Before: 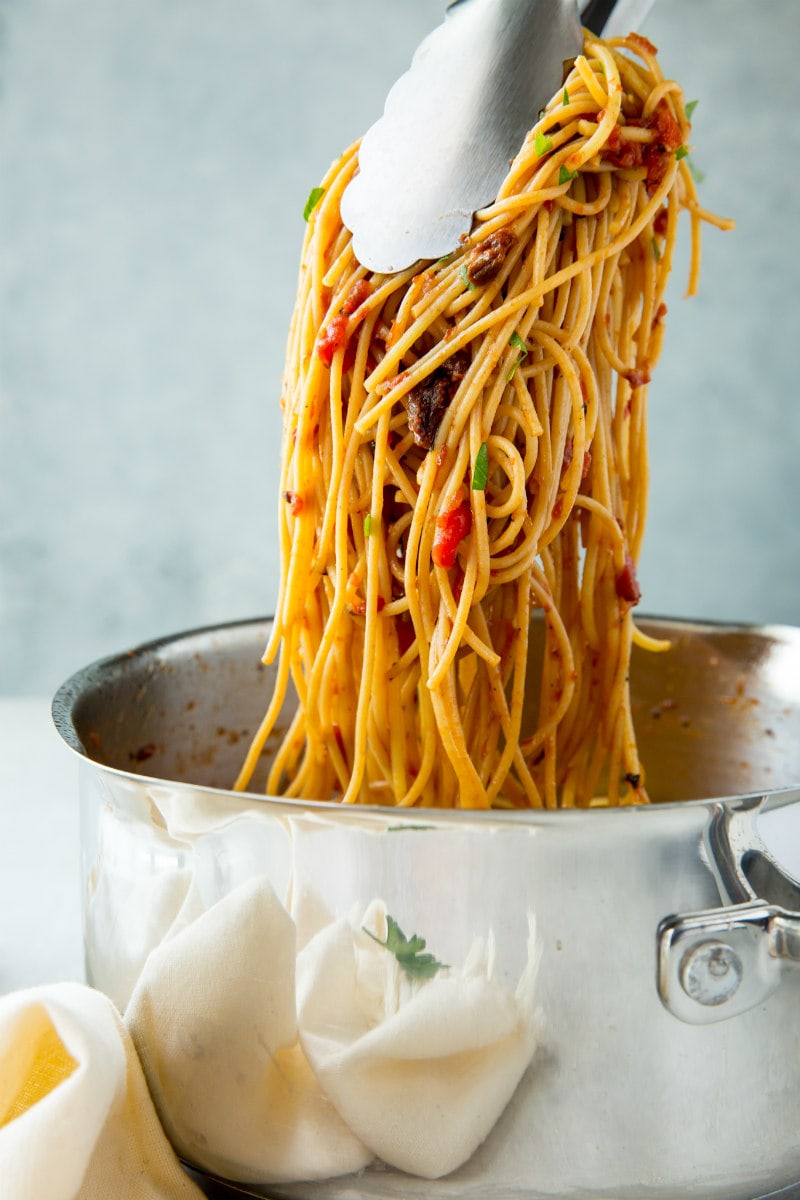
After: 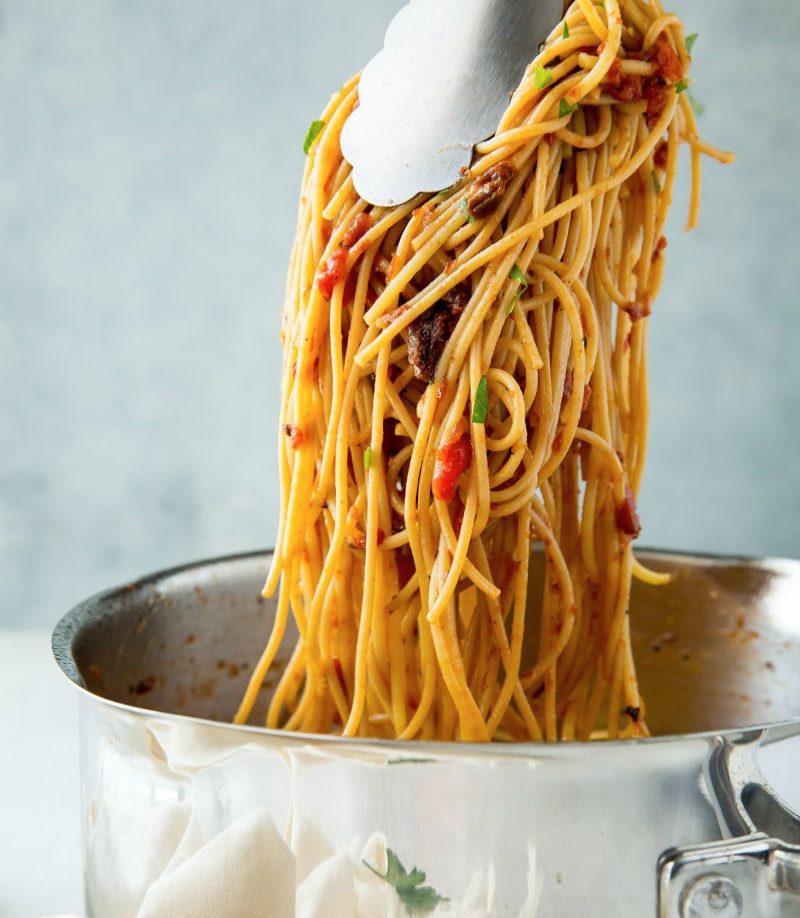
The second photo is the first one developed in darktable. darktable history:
contrast brightness saturation: saturation -0.055
levels: mode automatic, levels [0.026, 0.507, 0.987]
crop: top 5.657%, bottom 17.778%
